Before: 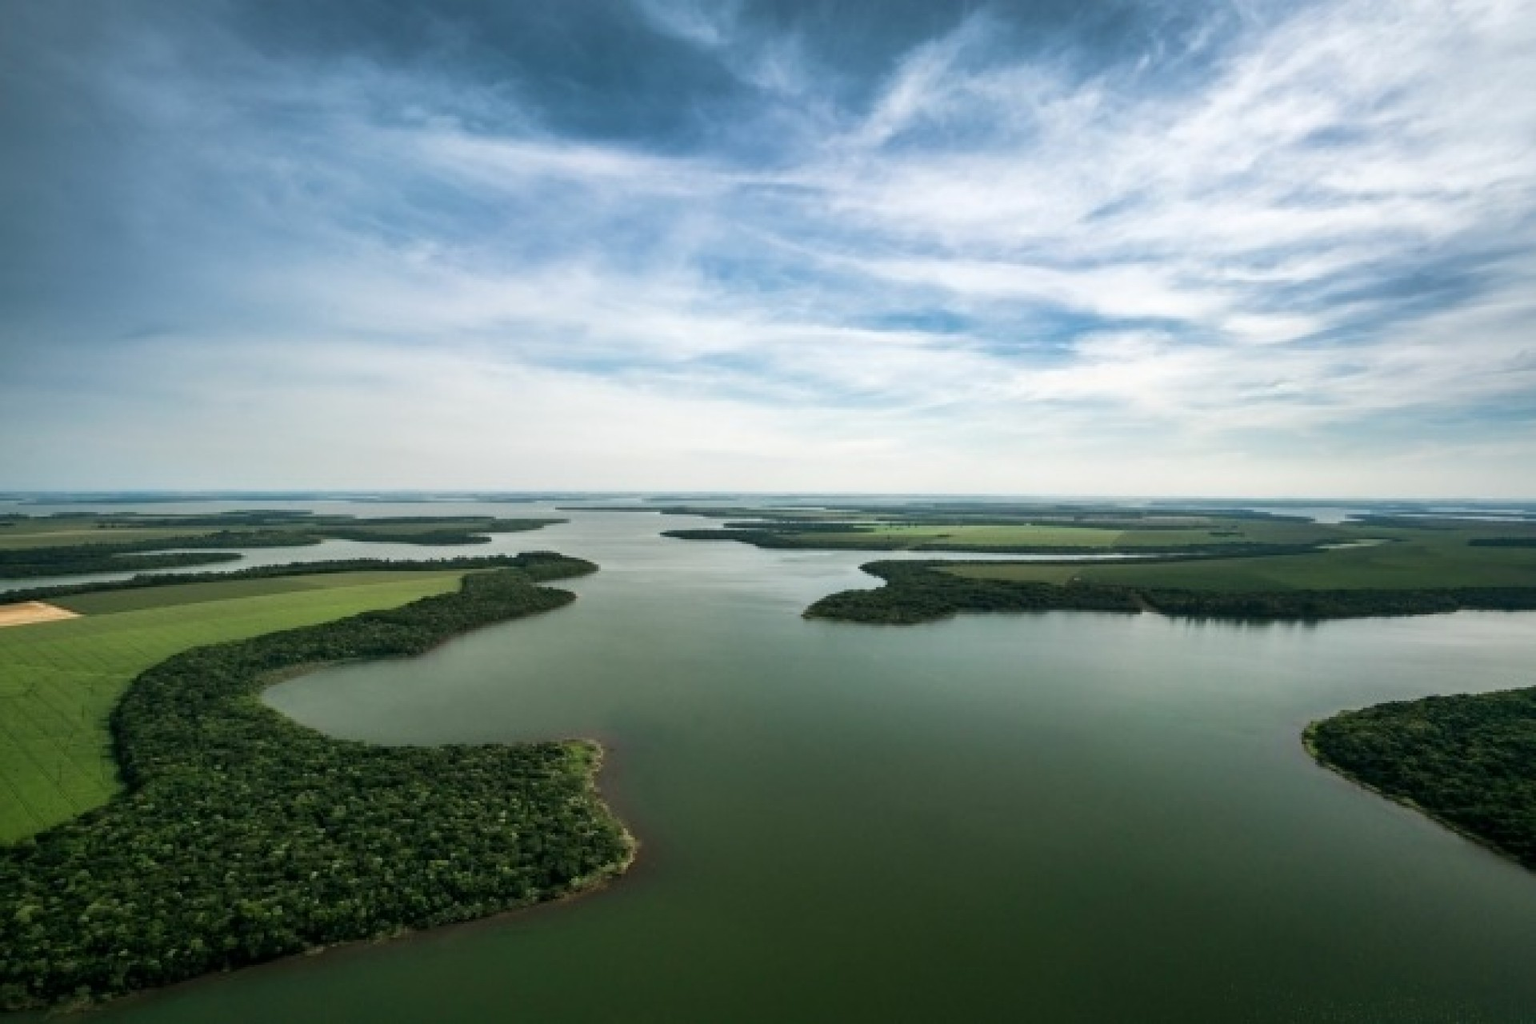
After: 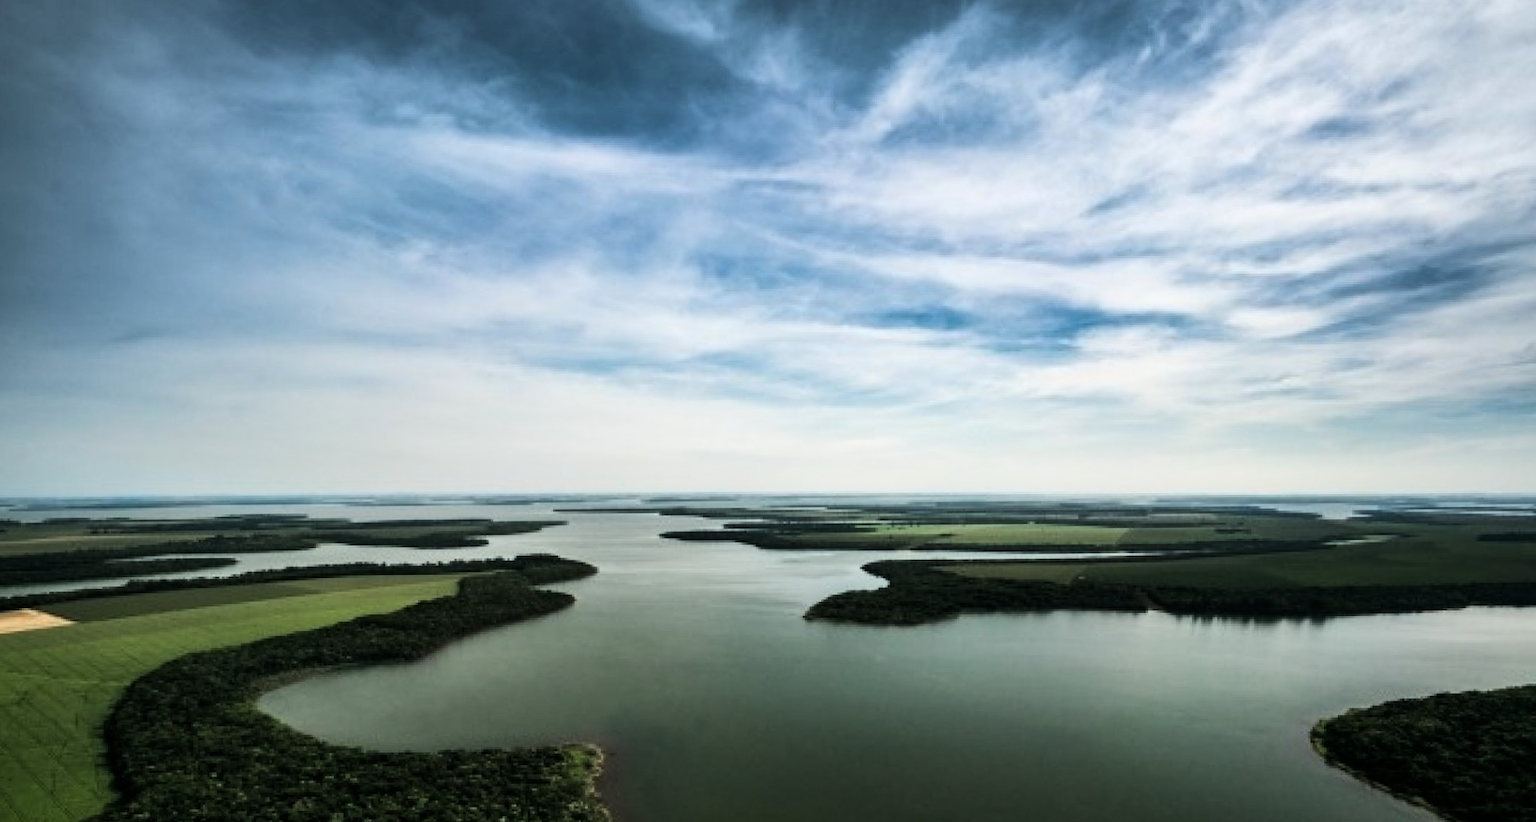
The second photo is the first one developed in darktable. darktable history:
shadows and highlights: shadows 25, highlights -48, soften with gaussian
crop: bottom 19.644%
contrast brightness saturation: contrast 0.01, saturation -0.05
tone equalizer: -8 EV -0.75 EV, -7 EV -0.7 EV, -6 EV -0.6 EV, -5 EV -0.4 EV, -3 EV 0.4 EV, -2 EV 0.6 EV, -1 EV 0.7 EV, +0 EV 0.75 EV, edges refinement/feathering 500, mask exposure compensation -1.57 EV, preserve details no
rotate and perspective: rotation -0.45°, automatic cropping original format, crop left 0.008, crop right 0.992, crop top 0.012, crop bottom 0.988
tone curve: curves: ch0 [(0, 0) (0.004, 0.001) (0.133, 0.112) (0.325, 0.362) (0.832, 0.893) (1, 1)], color space Lab, linked channels, preserve colors none
exposure: black level correction 0, exposure -0.721 EV, compensate highlight preservation false
